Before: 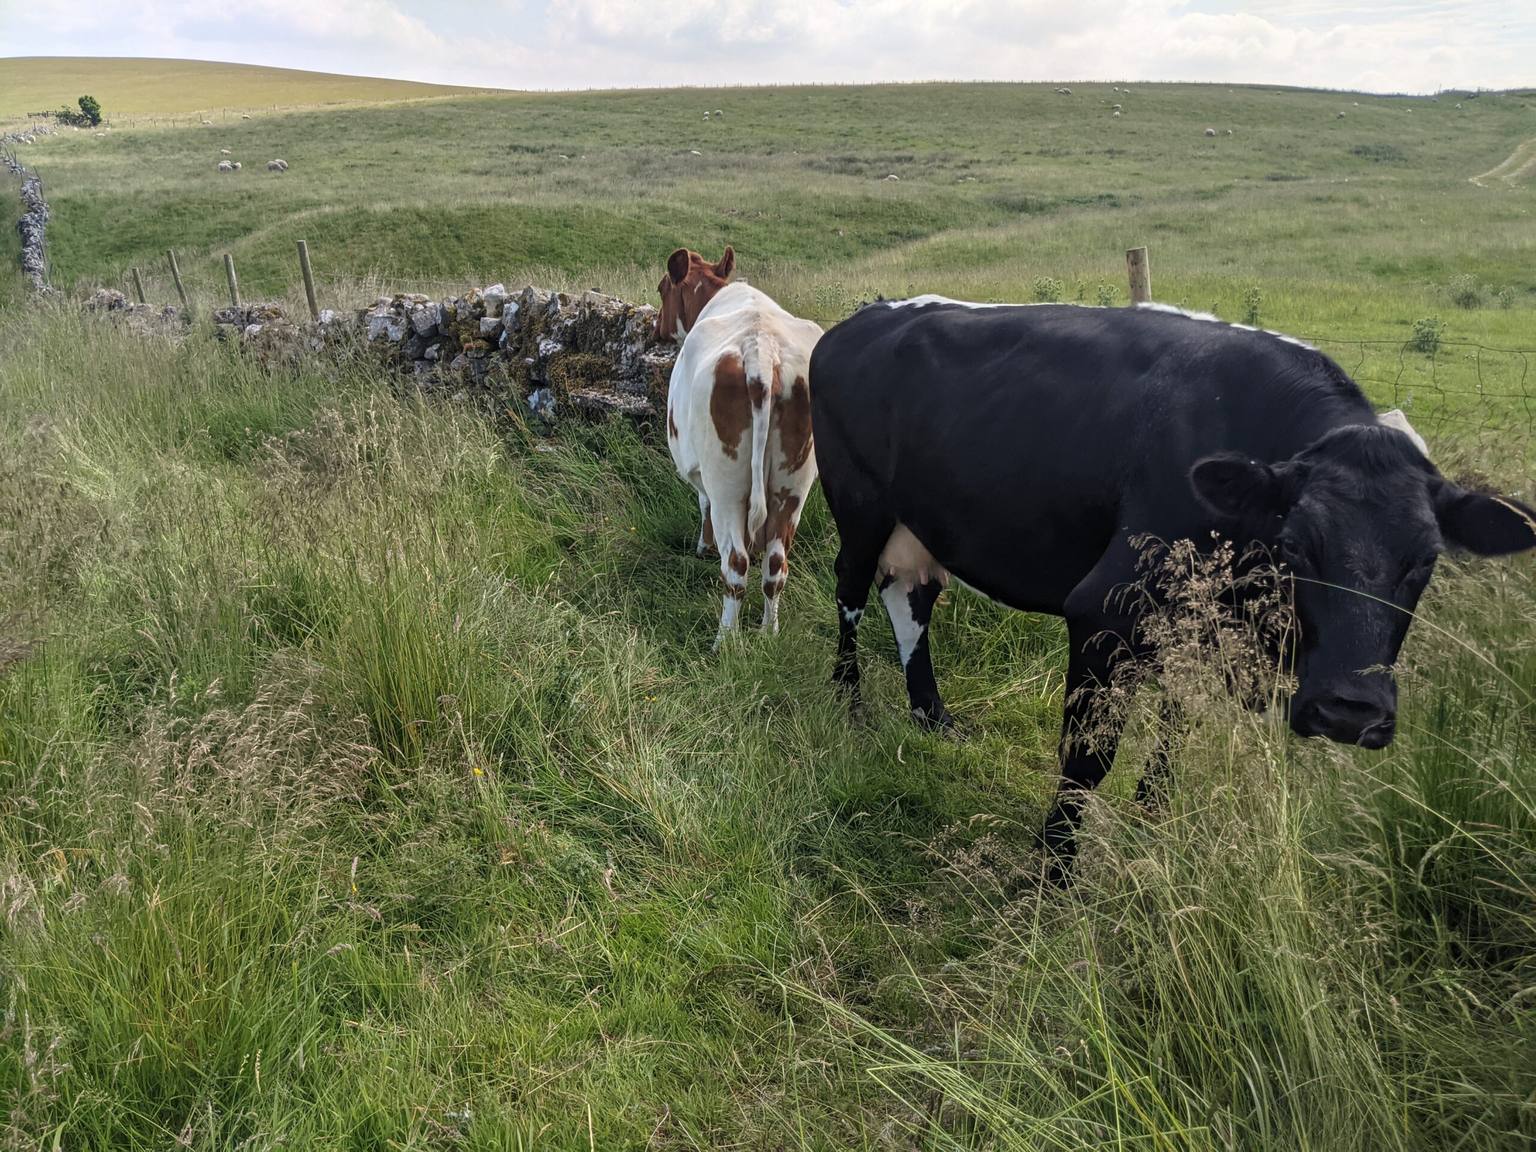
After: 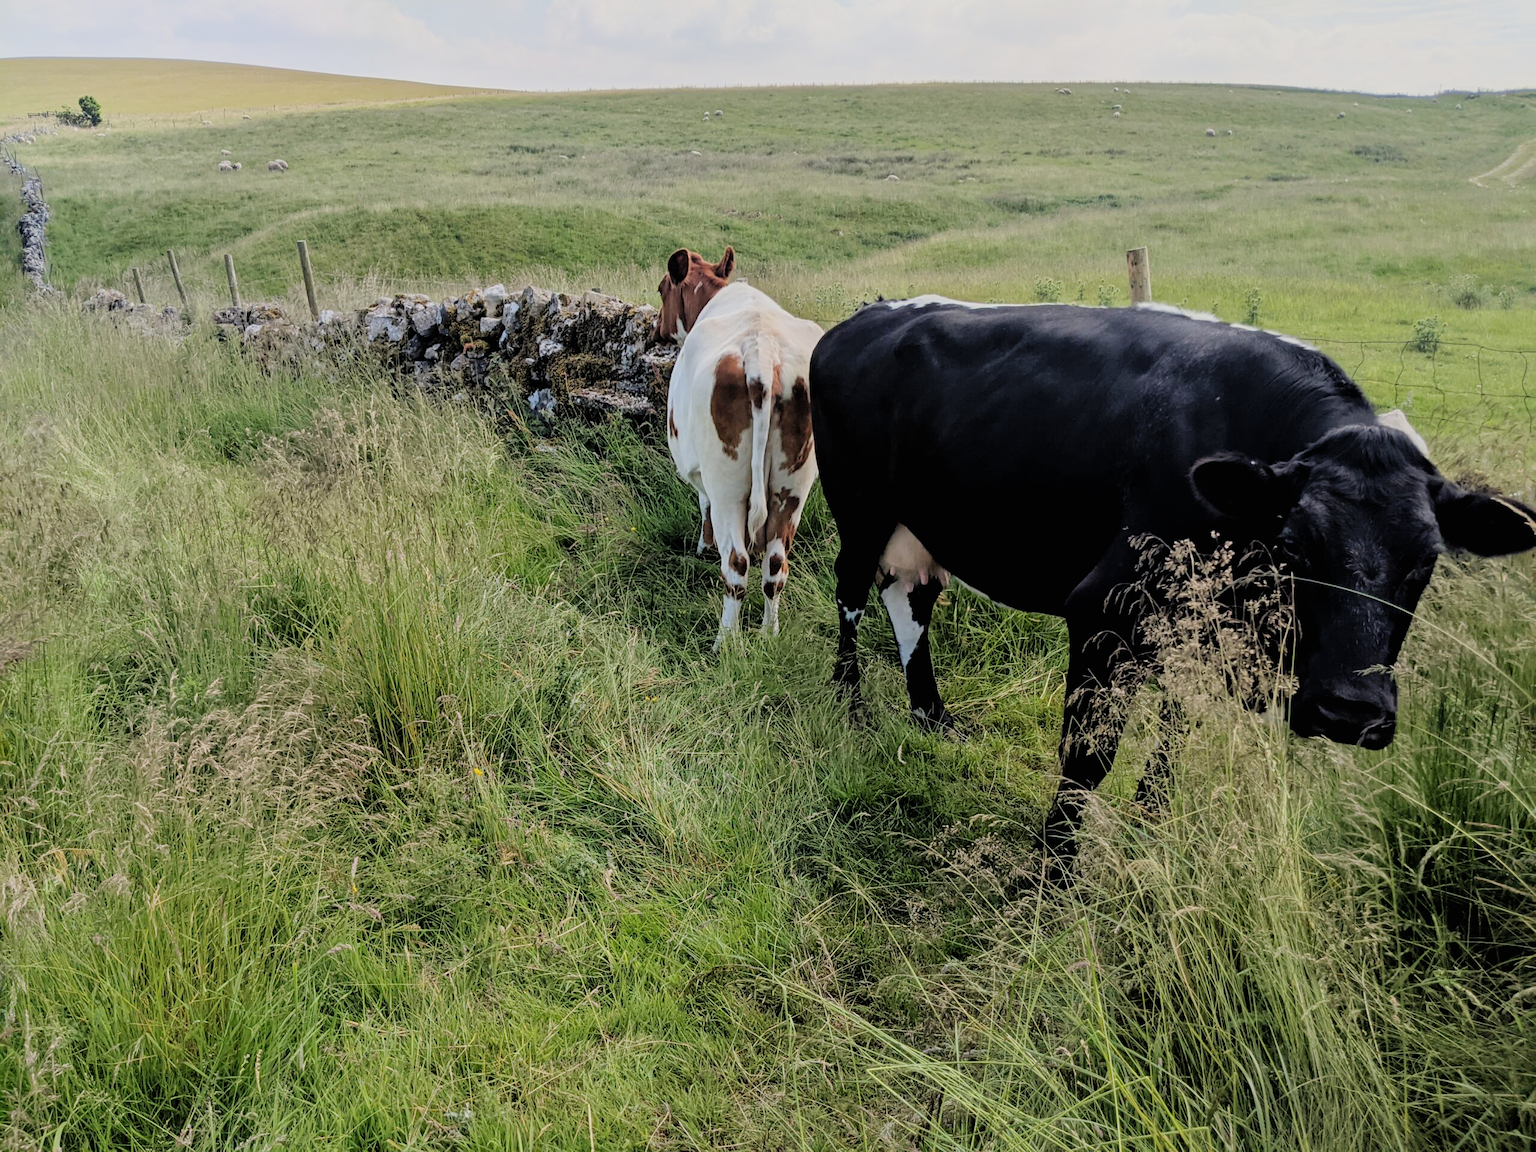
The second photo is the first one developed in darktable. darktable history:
levels: levels [0, 0.445, 1]
filmic rgb: black relative exposure -4.28 EV, white relative exposure 4.56 EV, hardness 2.4, contrast 1.056
